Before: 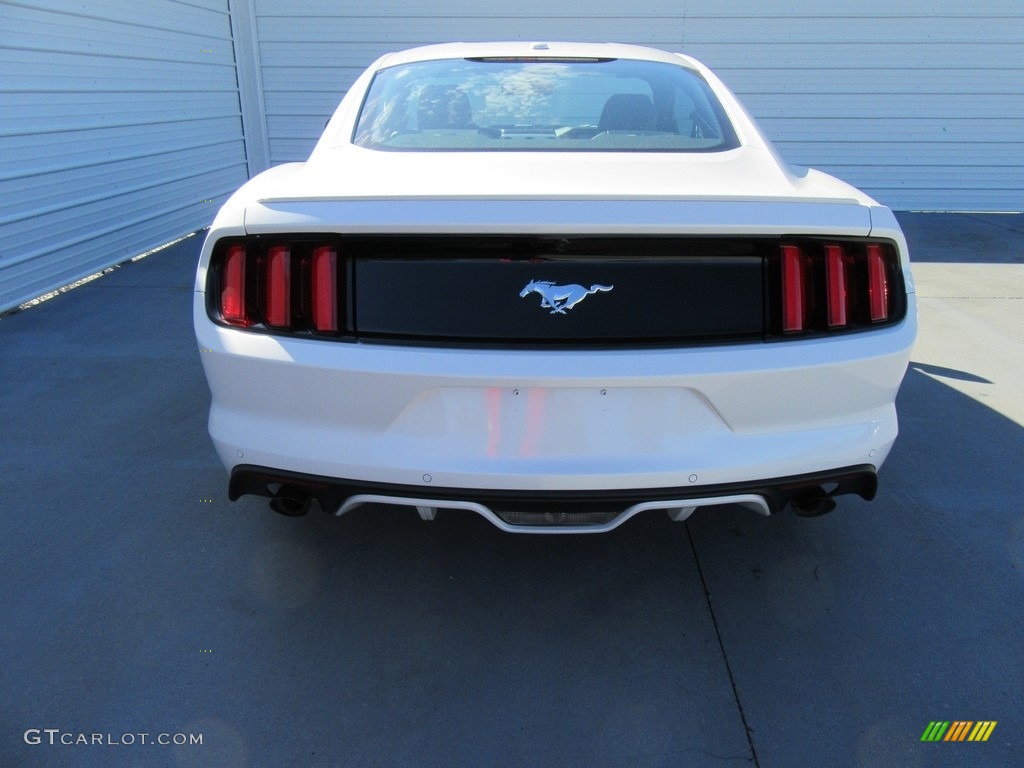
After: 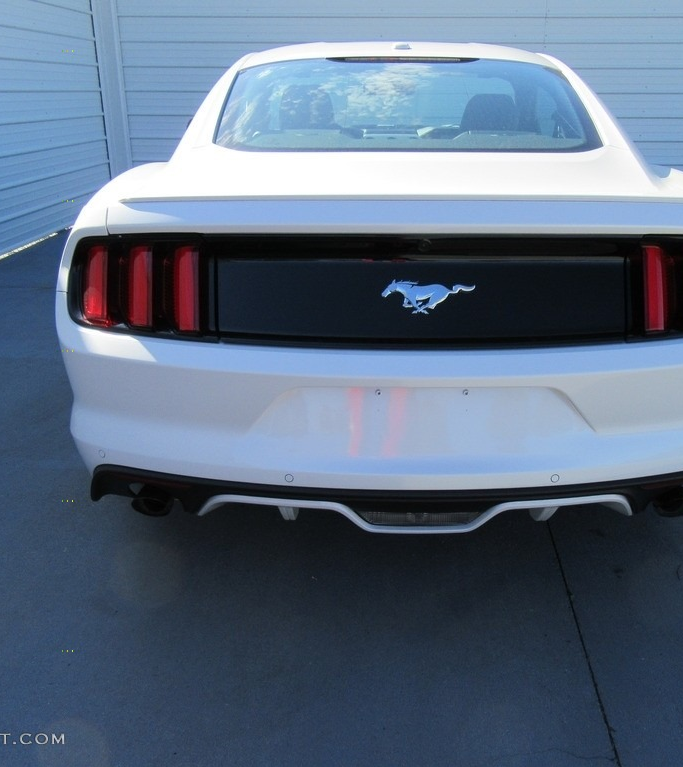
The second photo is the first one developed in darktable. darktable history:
crop and rotate: left 13.538%, right 19.736%
